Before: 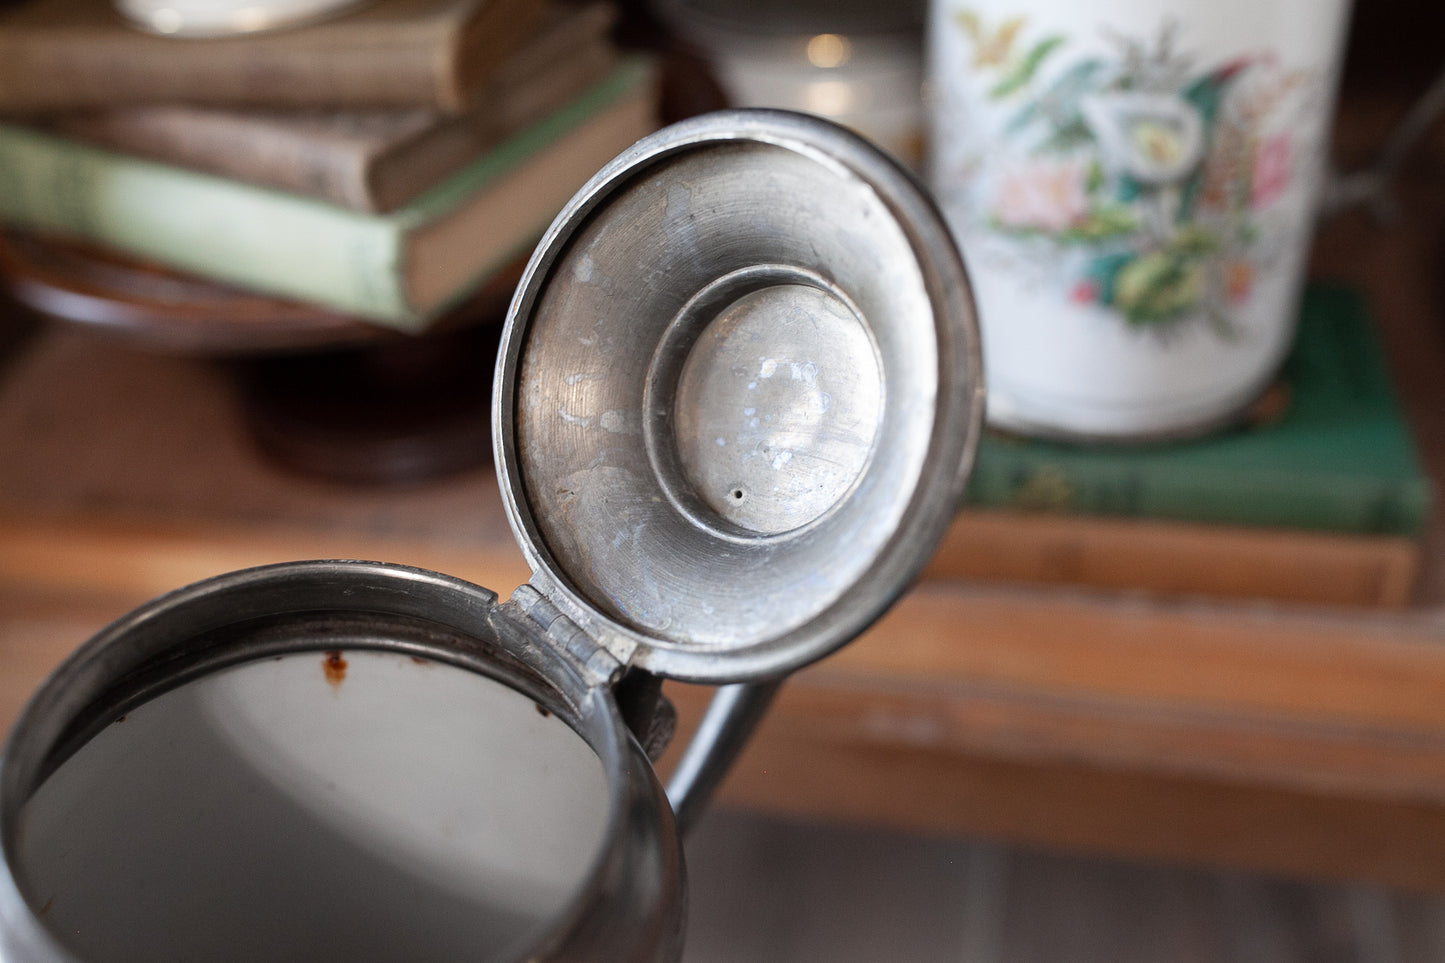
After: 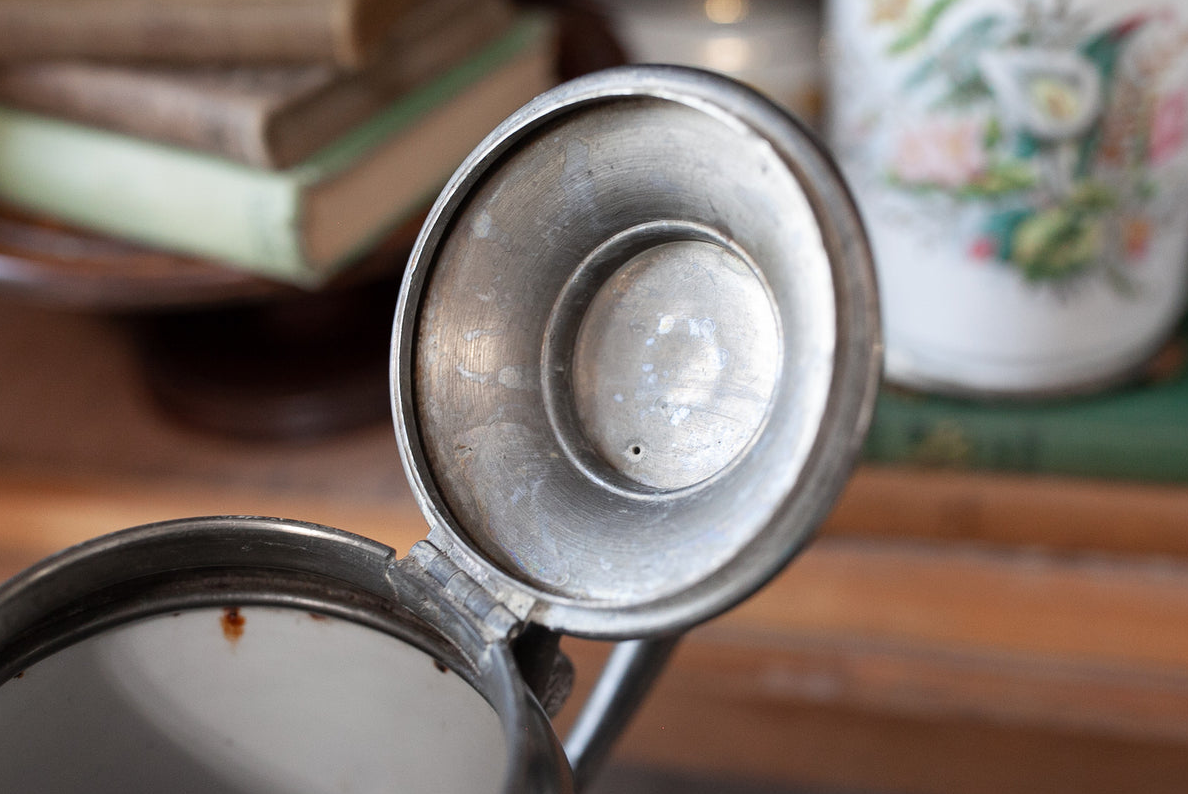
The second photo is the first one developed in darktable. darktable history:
crop and rotate: left 7.124%, top 4.59%, right 10.611%, bottom 12.915%
